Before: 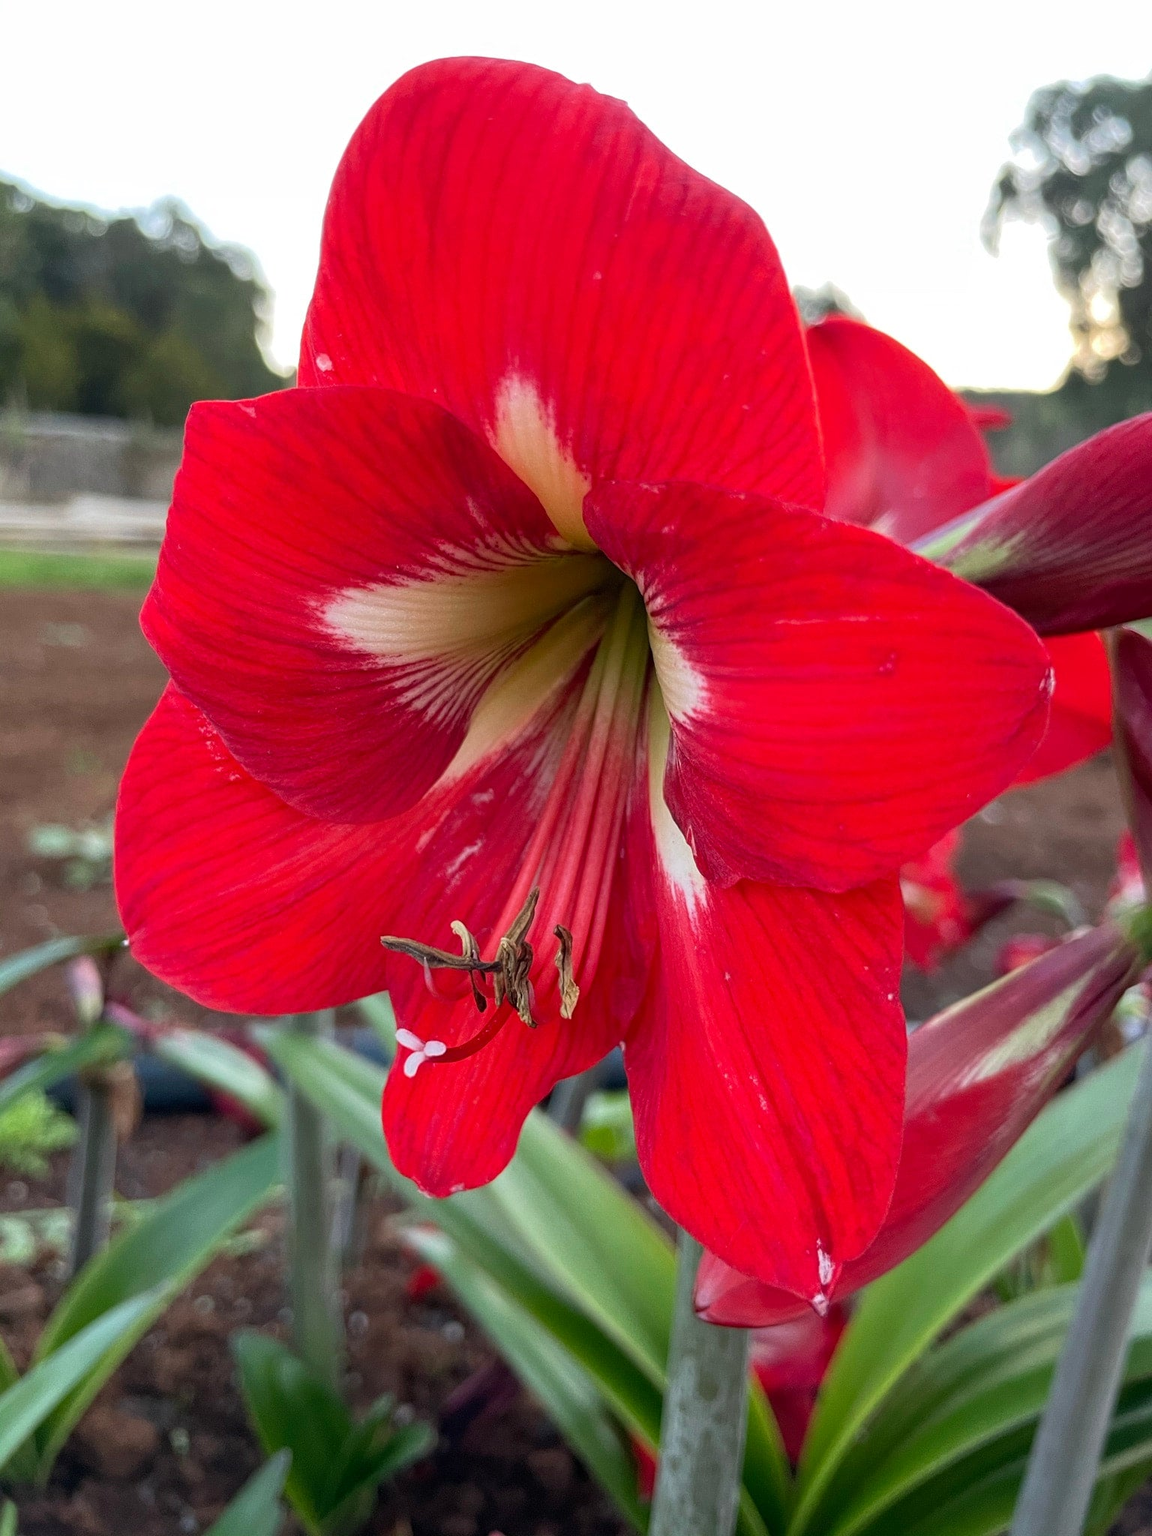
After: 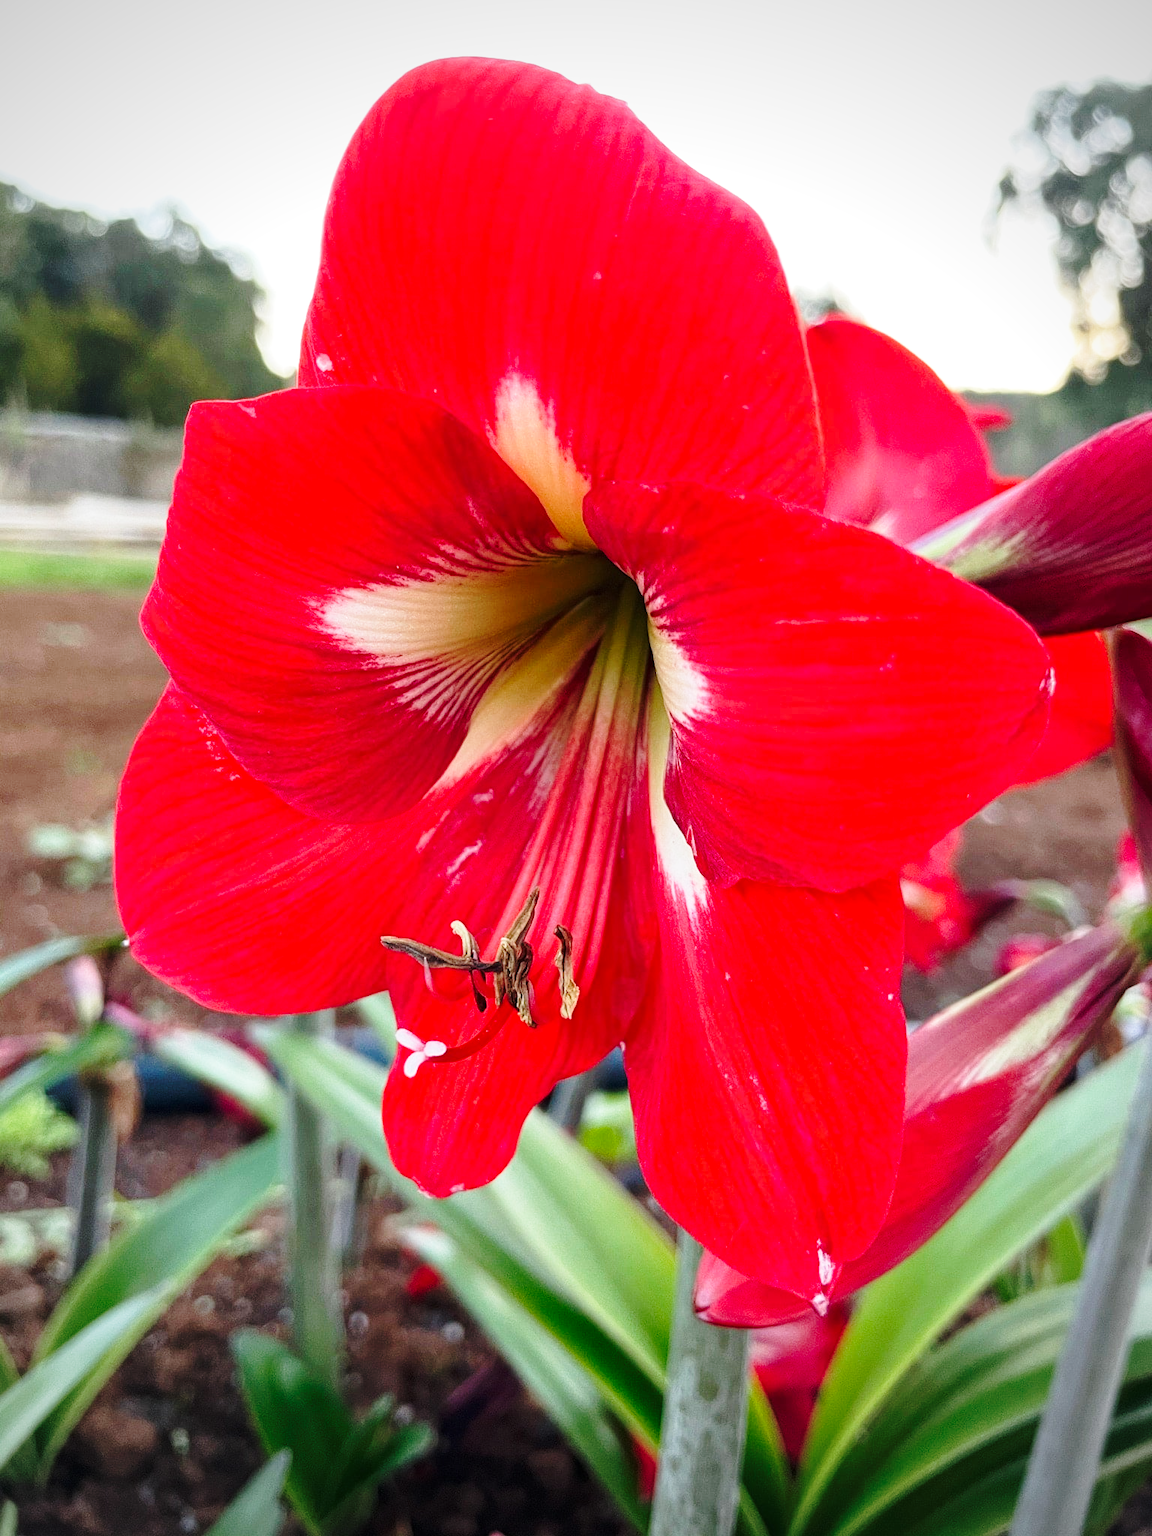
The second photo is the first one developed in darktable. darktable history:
vignetting: fall-off radius 60.92%
base curve: curves: ch0 [(0, 0) (0.036, 0.037) (0.121, 0.228) (0.46, 0.76) (0.859, 0.983) (1, 1)], preserve colors none
